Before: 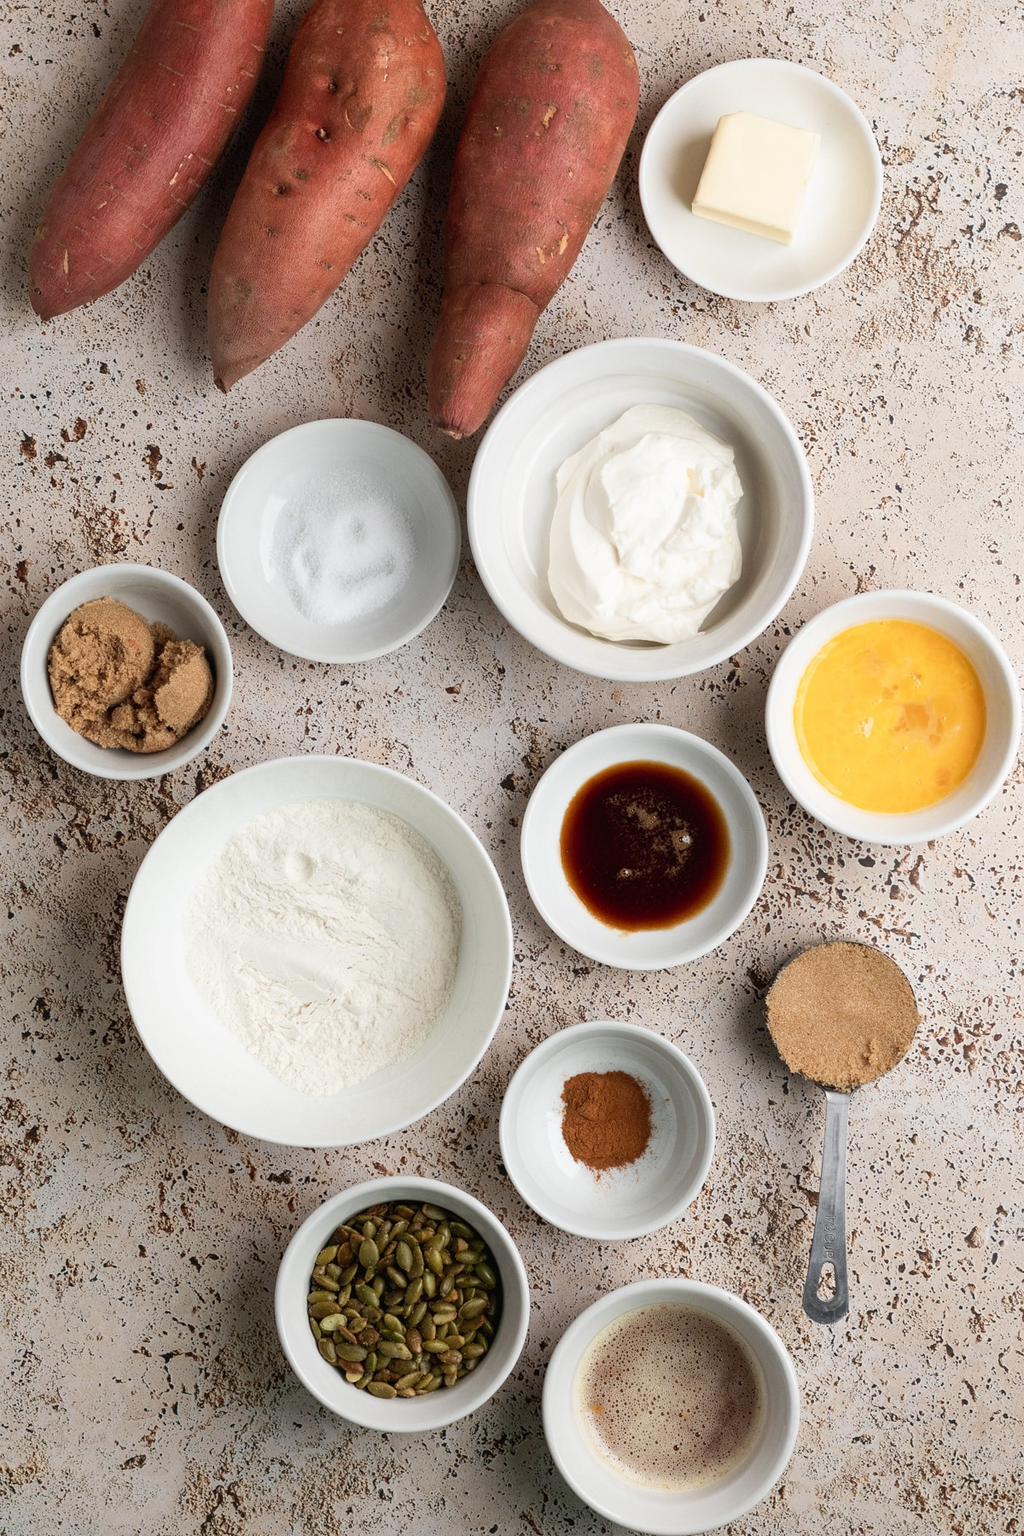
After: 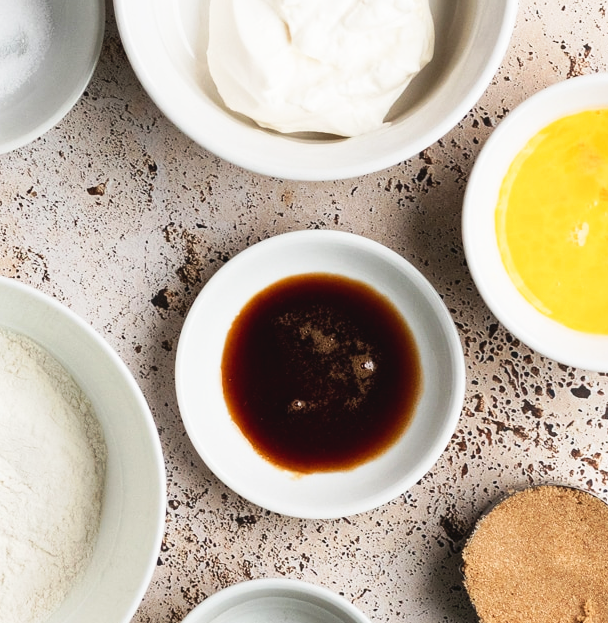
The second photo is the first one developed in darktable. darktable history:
tone curve: curves: ch0 [(0, 0) (0.003, 0.036) (0.011, 0.04) (0.025, 0.042) (0.044, 0.052) (0.069, 0.066) (0.1, 0.085) (0.136, 0.106) (0.177, 0.144) (0.224, 0.188) (0.277, 0.241) (0.335, 0.307) (0.399, 0.382) (0.468, 0.466) (0.543, 0.56) (0.623, 0.672) (0.709, 0.772) (0.801, 0.876) (0.898, 0.949) (1, 1)], preserve colors none
crop: left 36.325%, top 34.368%, right 12.956%, bottom 30.987%
